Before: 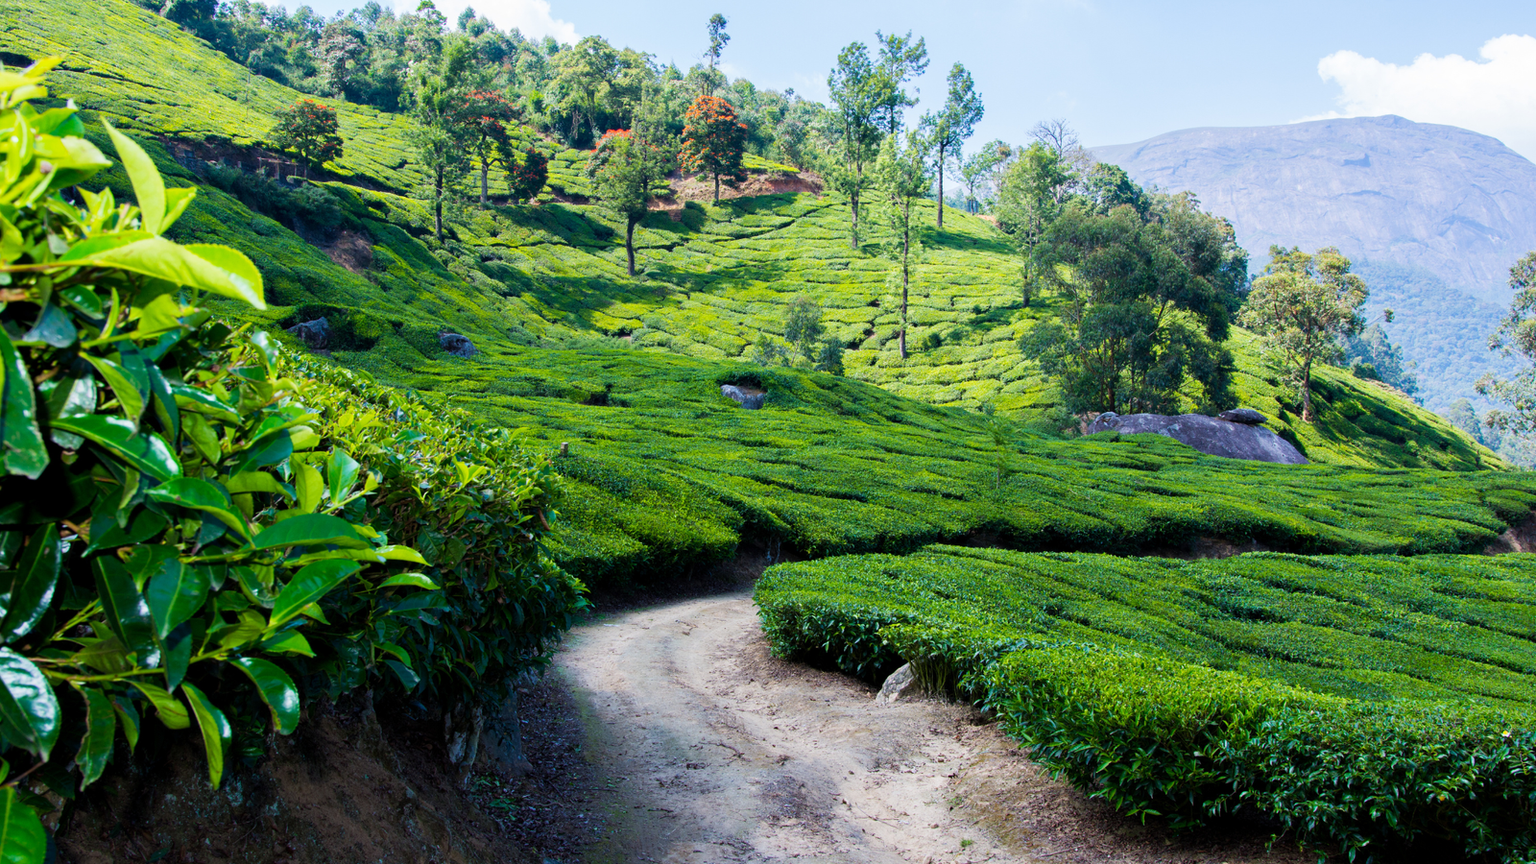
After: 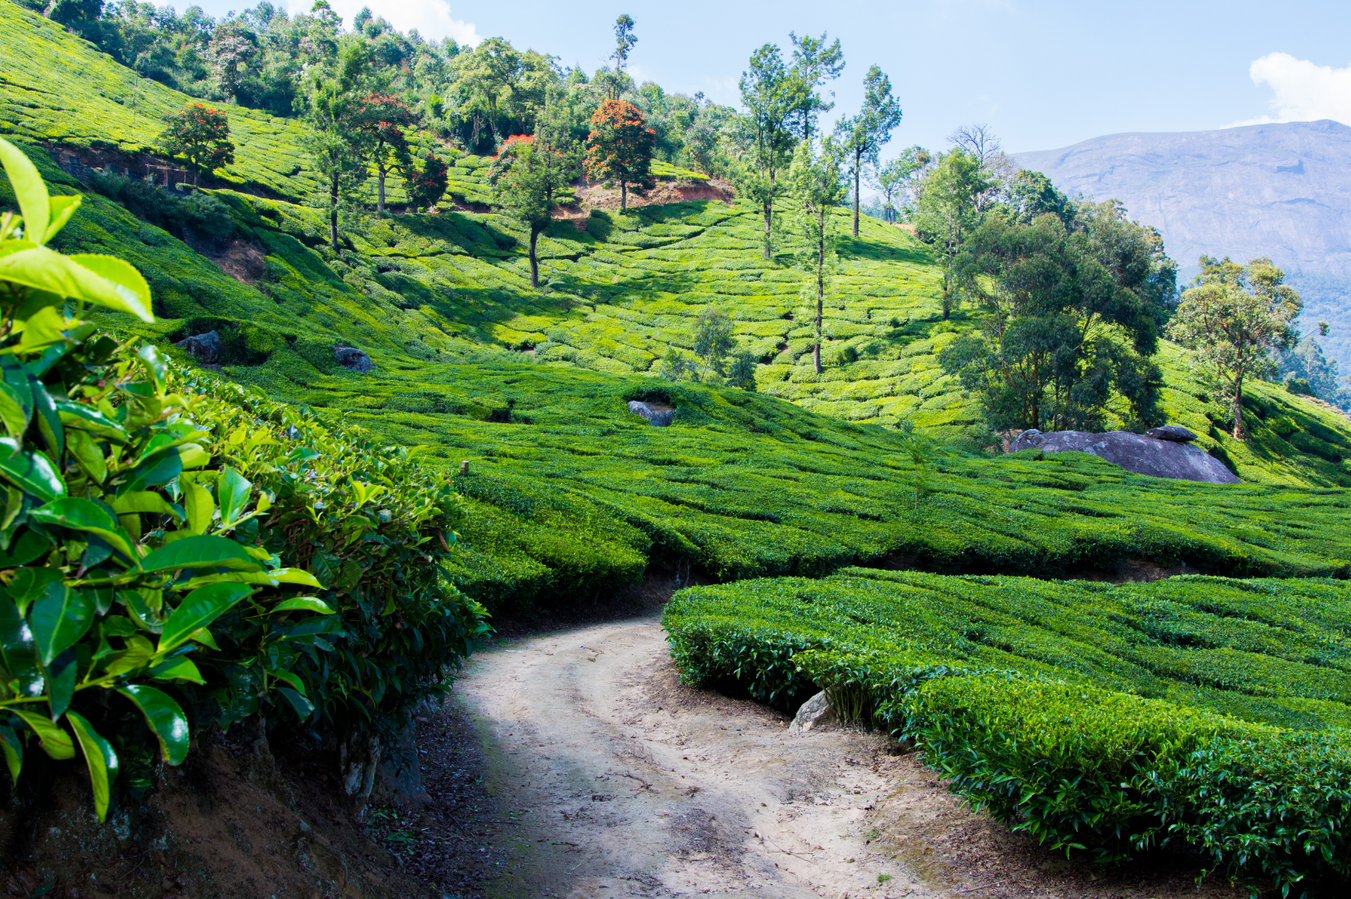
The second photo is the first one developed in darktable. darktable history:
crop: left 7.706%, right 7.8%
